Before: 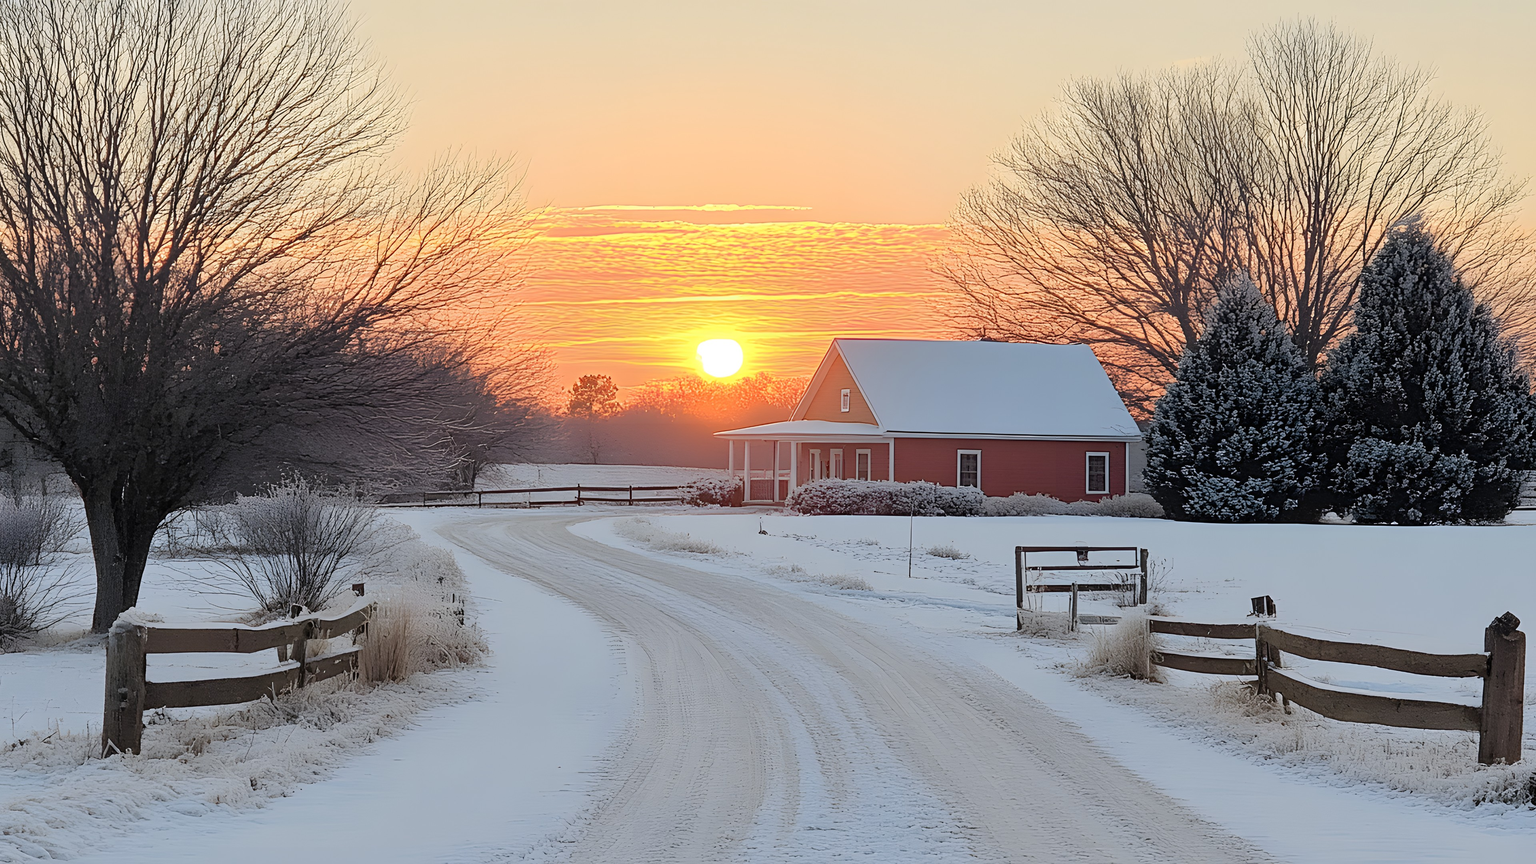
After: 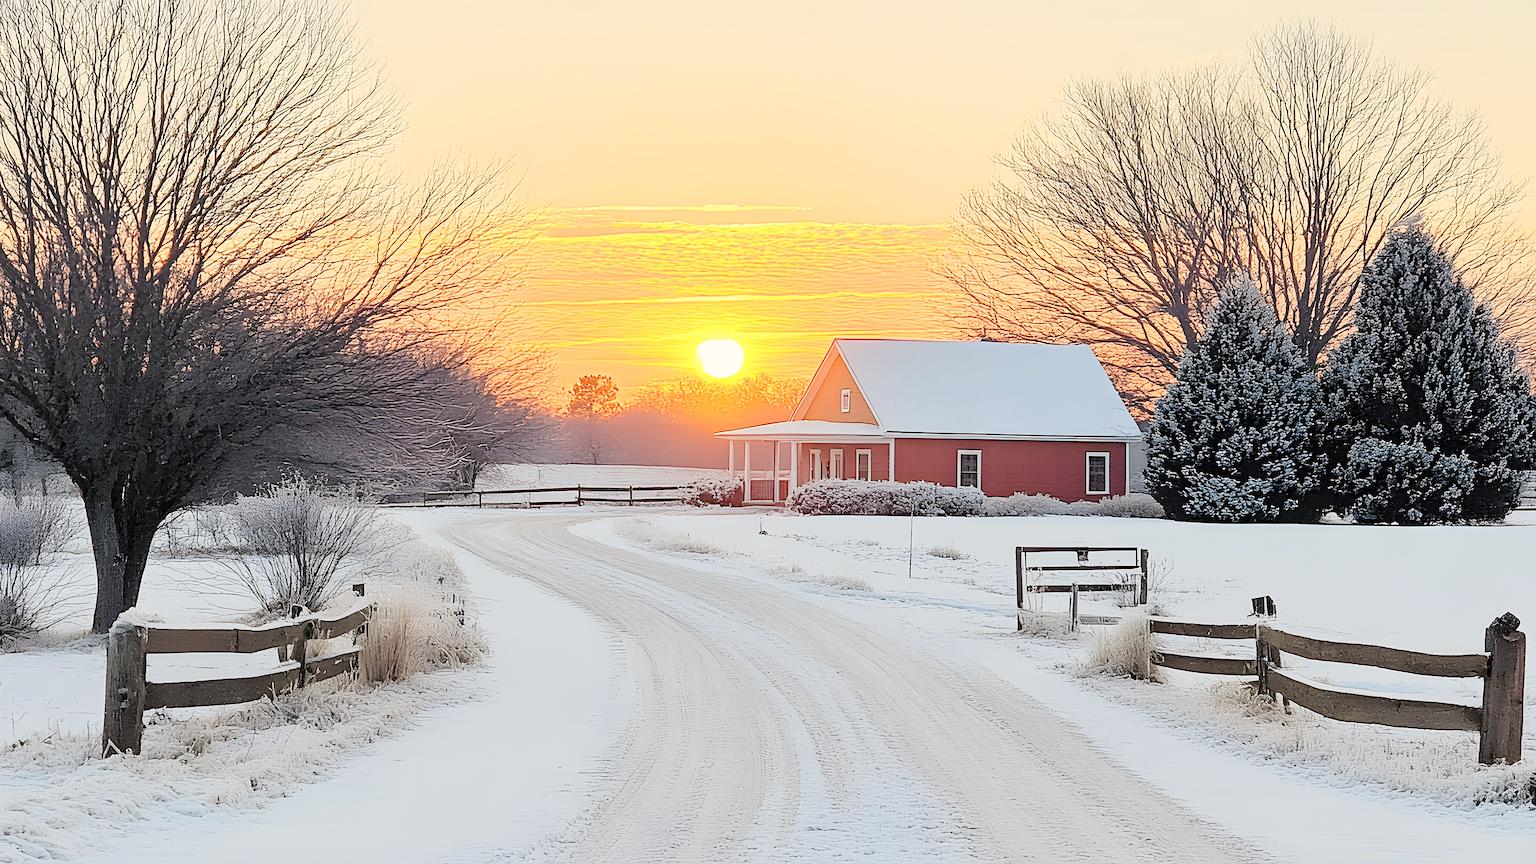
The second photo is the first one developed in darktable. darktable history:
sharpen: on, module defaults
tone curve: curves: ch0 [(0, 0) (0.071, 0.047) (0.266, 0.26) (0.491, 0.552) (0.753, 0.818) (1, 0.983)]; ch1 [(0, 0) (0.346, 0.307) (0.408, 0.369) (0.463, 0.443) (0.482, 0.493) (0.502, 0.5) (0.517, 0.518) (0.546, 0.576) (0.588, 0.643) (0.651, 0.709) (1, 1)]; ch2 [(0, 0) (0.346, 0.34) (0.434, 0.46) (0.485, 0.494) (0.5, 0.494) (0.517, 0.503) (0.535, 0.545) (0.583, 0.634) (0.625, 0.686) (1, 1)], preserve colors none
color balance rgb: shadows lift › chroma 1.003%, shadows lift › hue 217.46°, highlights gain › chroma 2.983%, highlights gain › hue 75.98°, perceptual saturation grading › global saturation 12.501%
contrast brightness saturation: contrast 0.144, brightness 0.215
local contrast: highlights 101%, shadows 100%, detail 119%, midtone range 0.2
